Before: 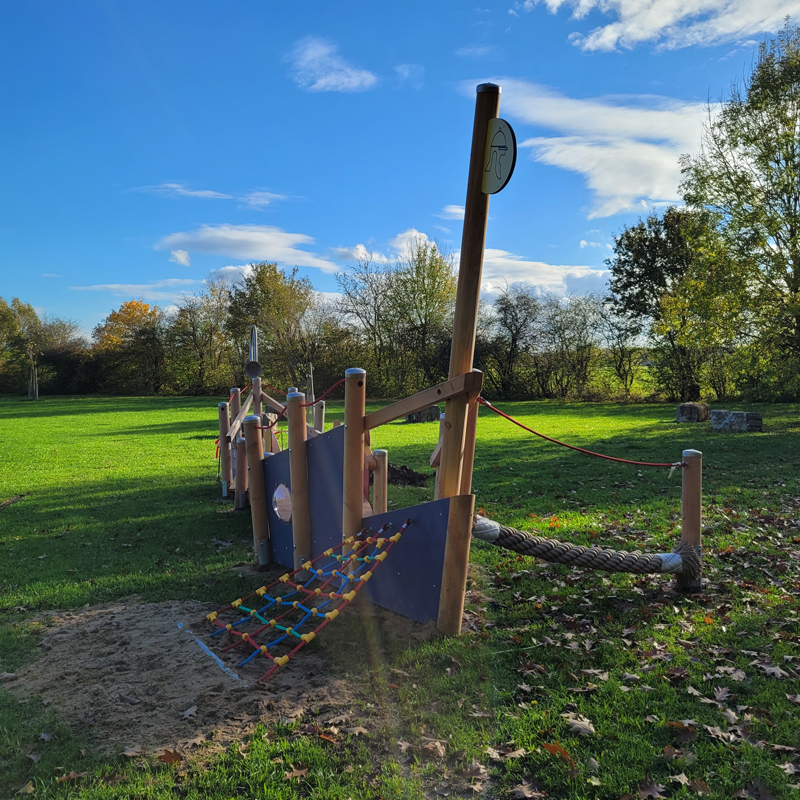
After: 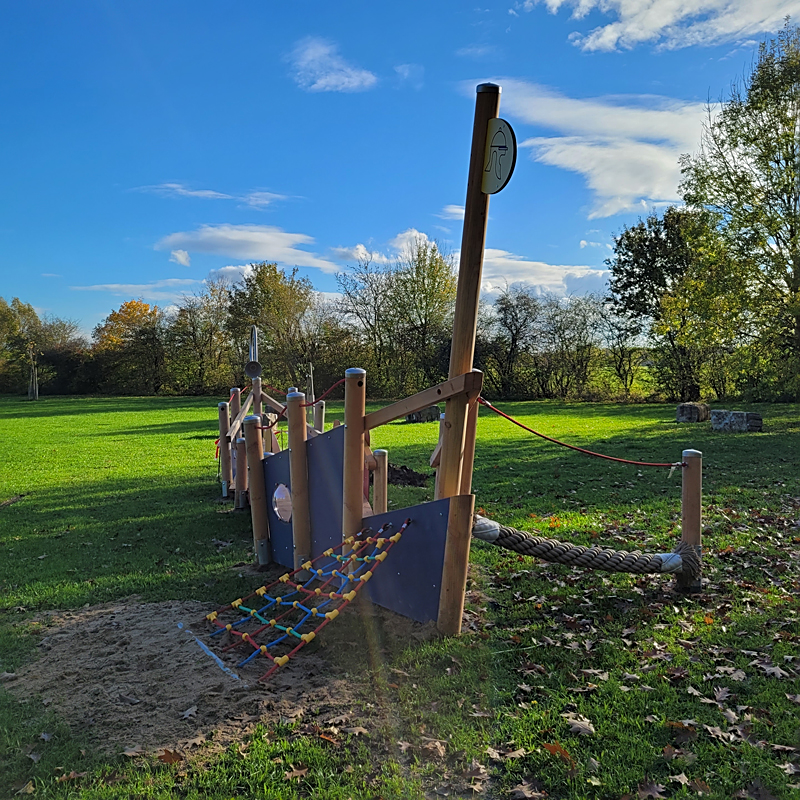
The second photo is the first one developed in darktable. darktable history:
sharpen: on, module defaults
shadows and highlights: shadows 25, white point adjustment -3, highlights -30
